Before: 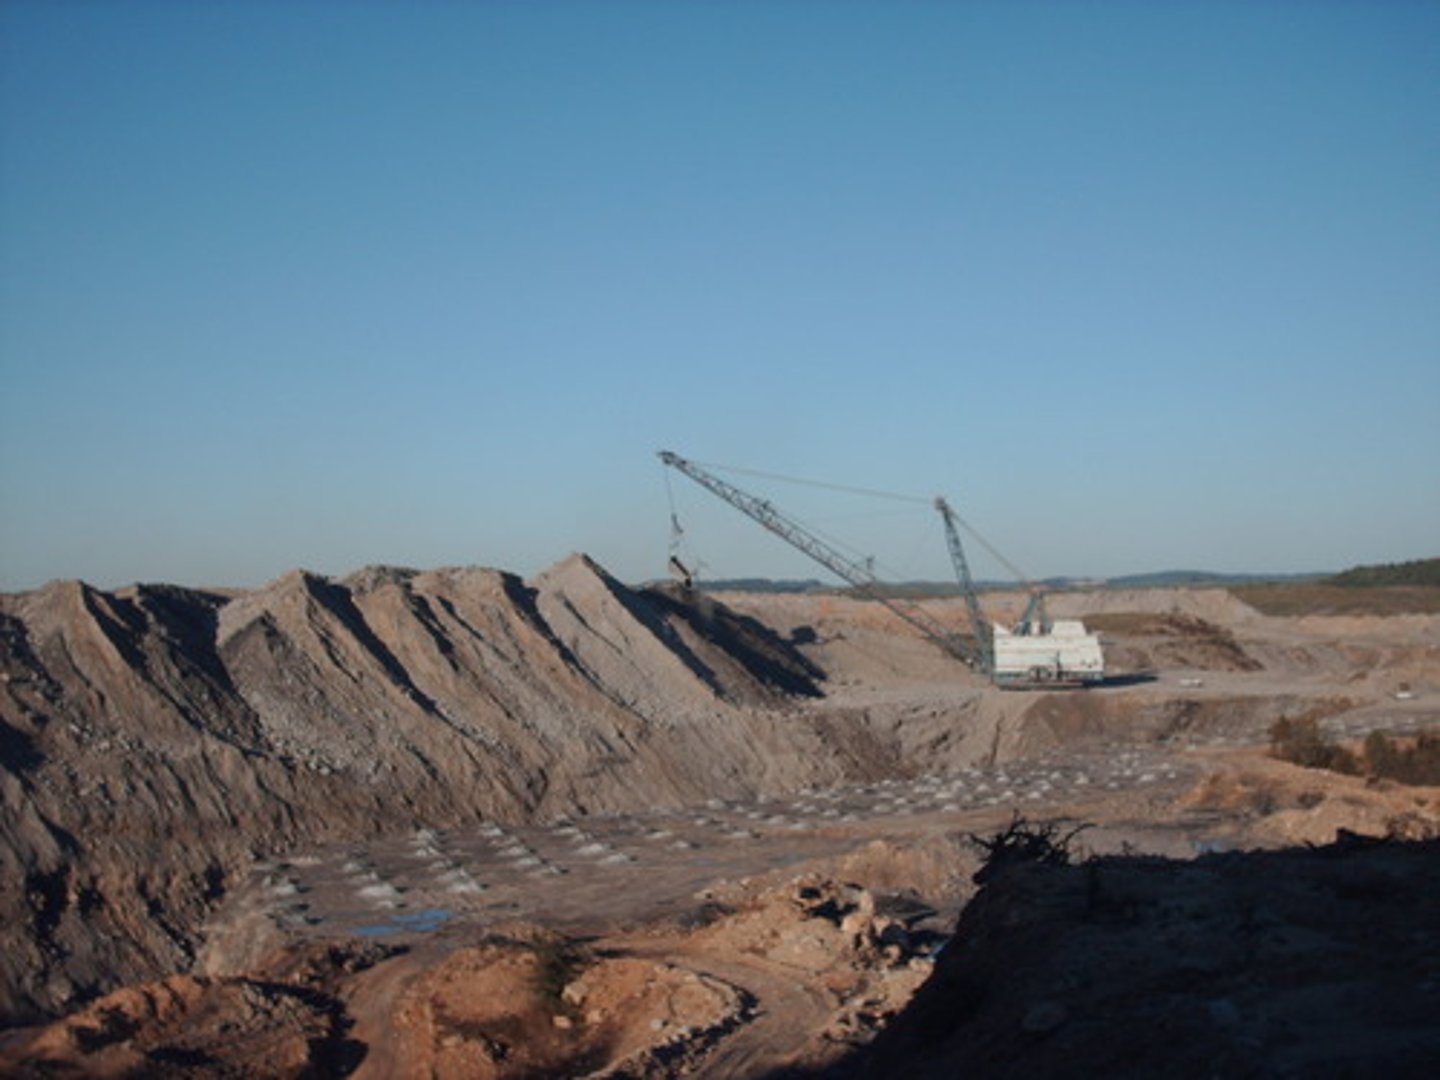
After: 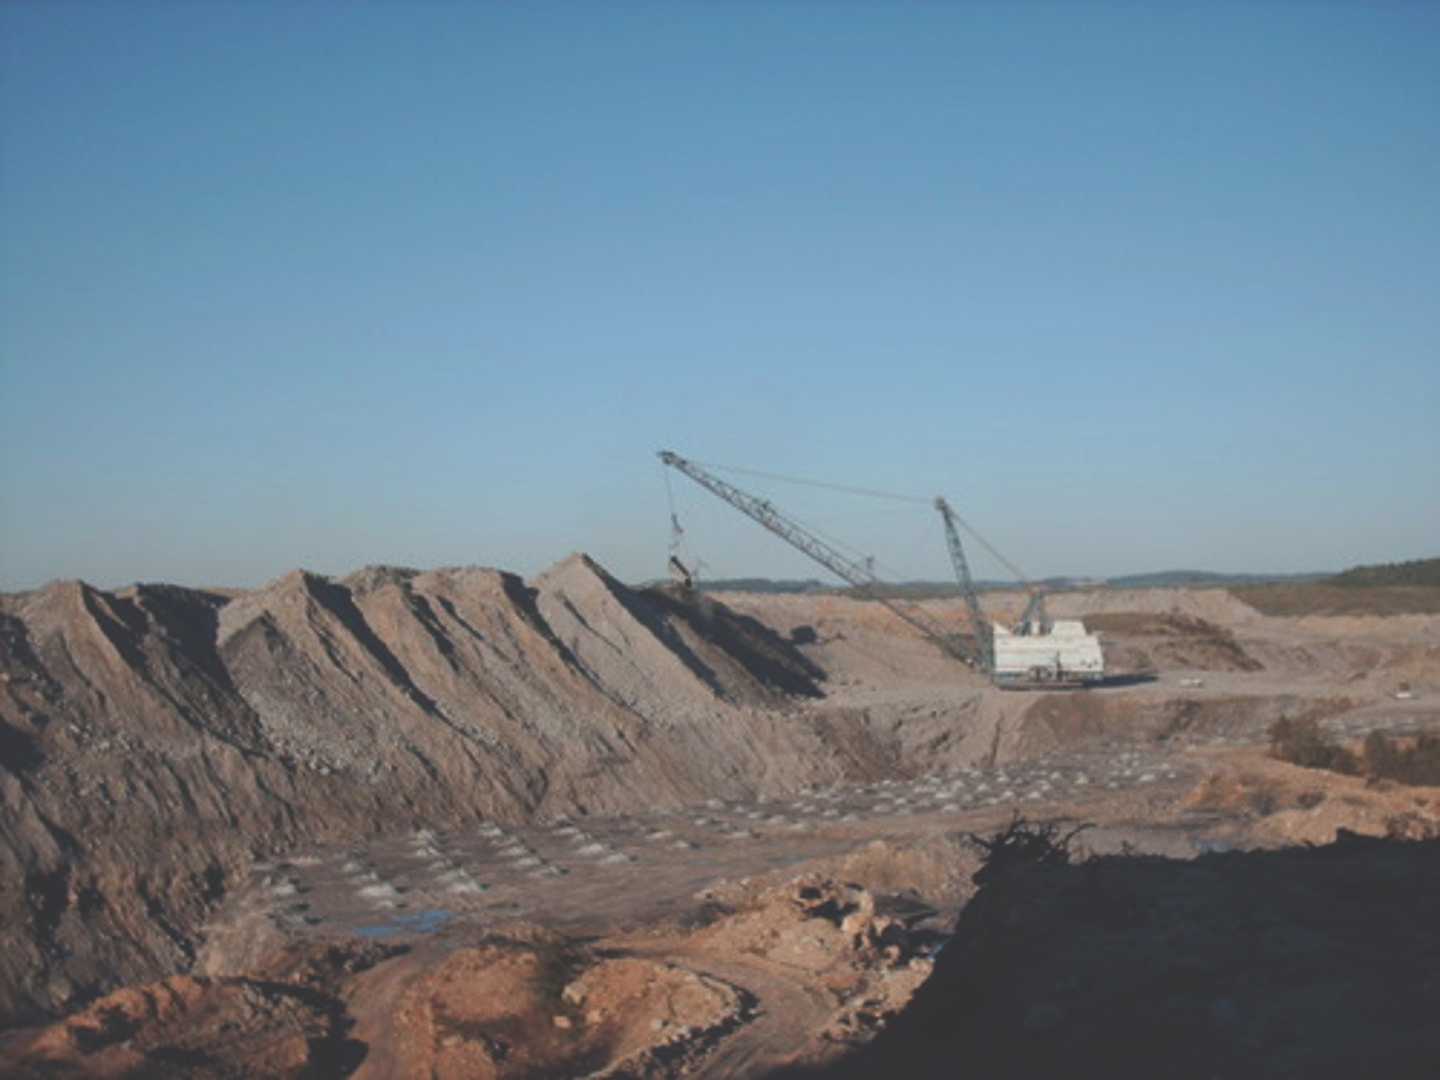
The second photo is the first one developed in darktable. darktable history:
exposure: black level correction -0.031, compensate highlight preservation false
